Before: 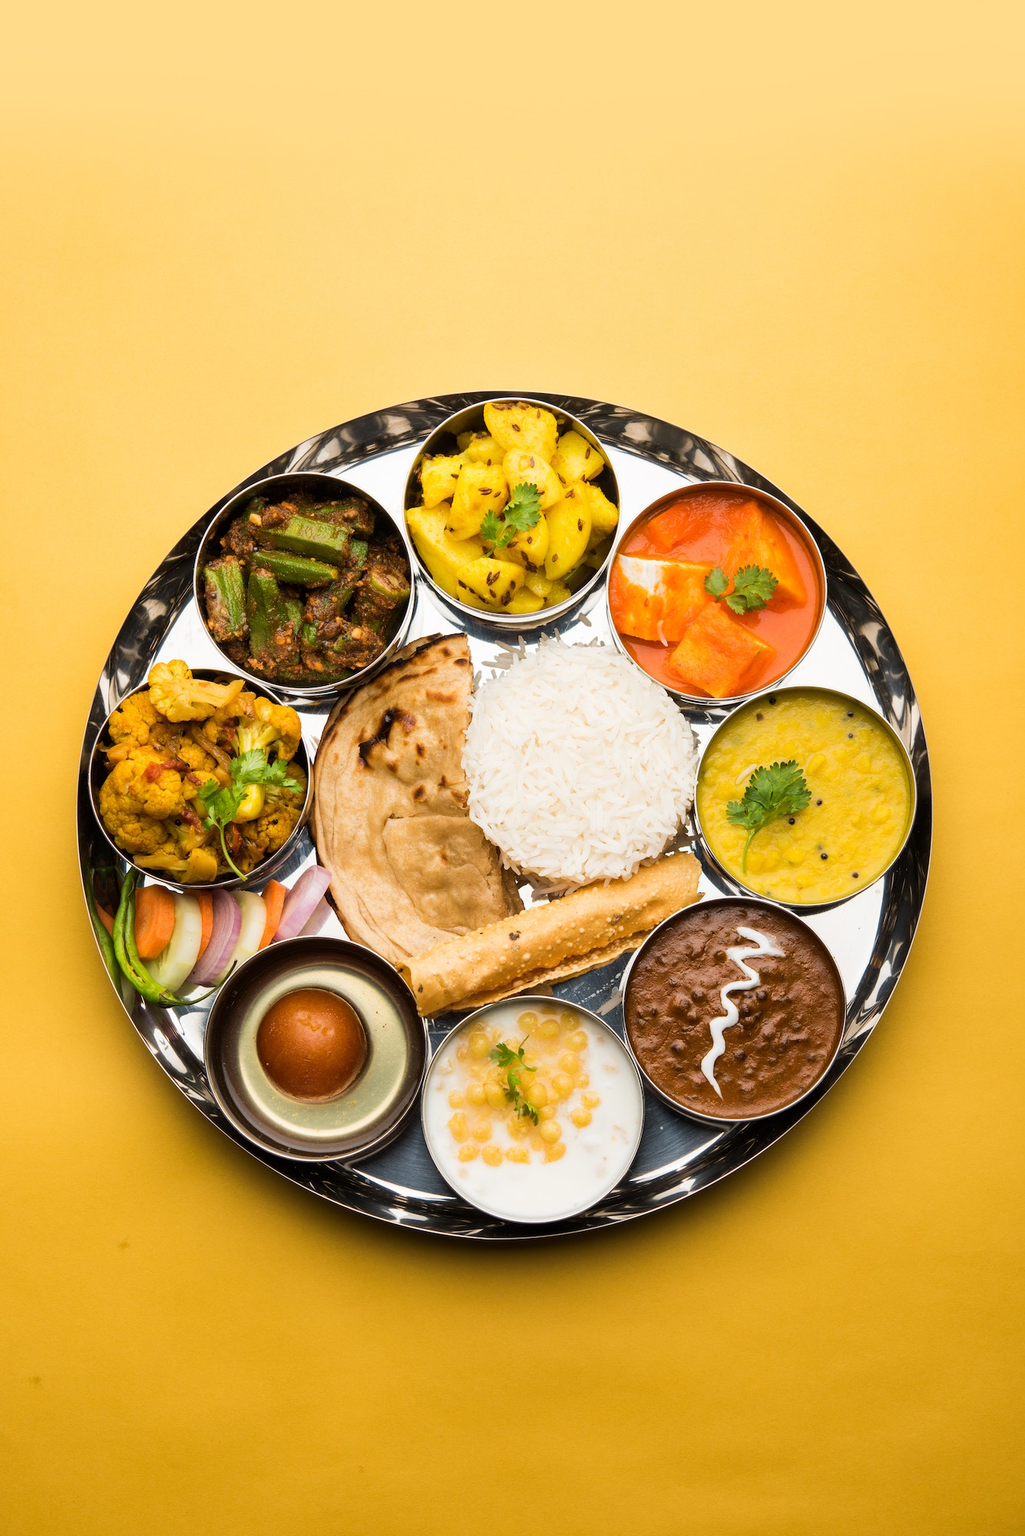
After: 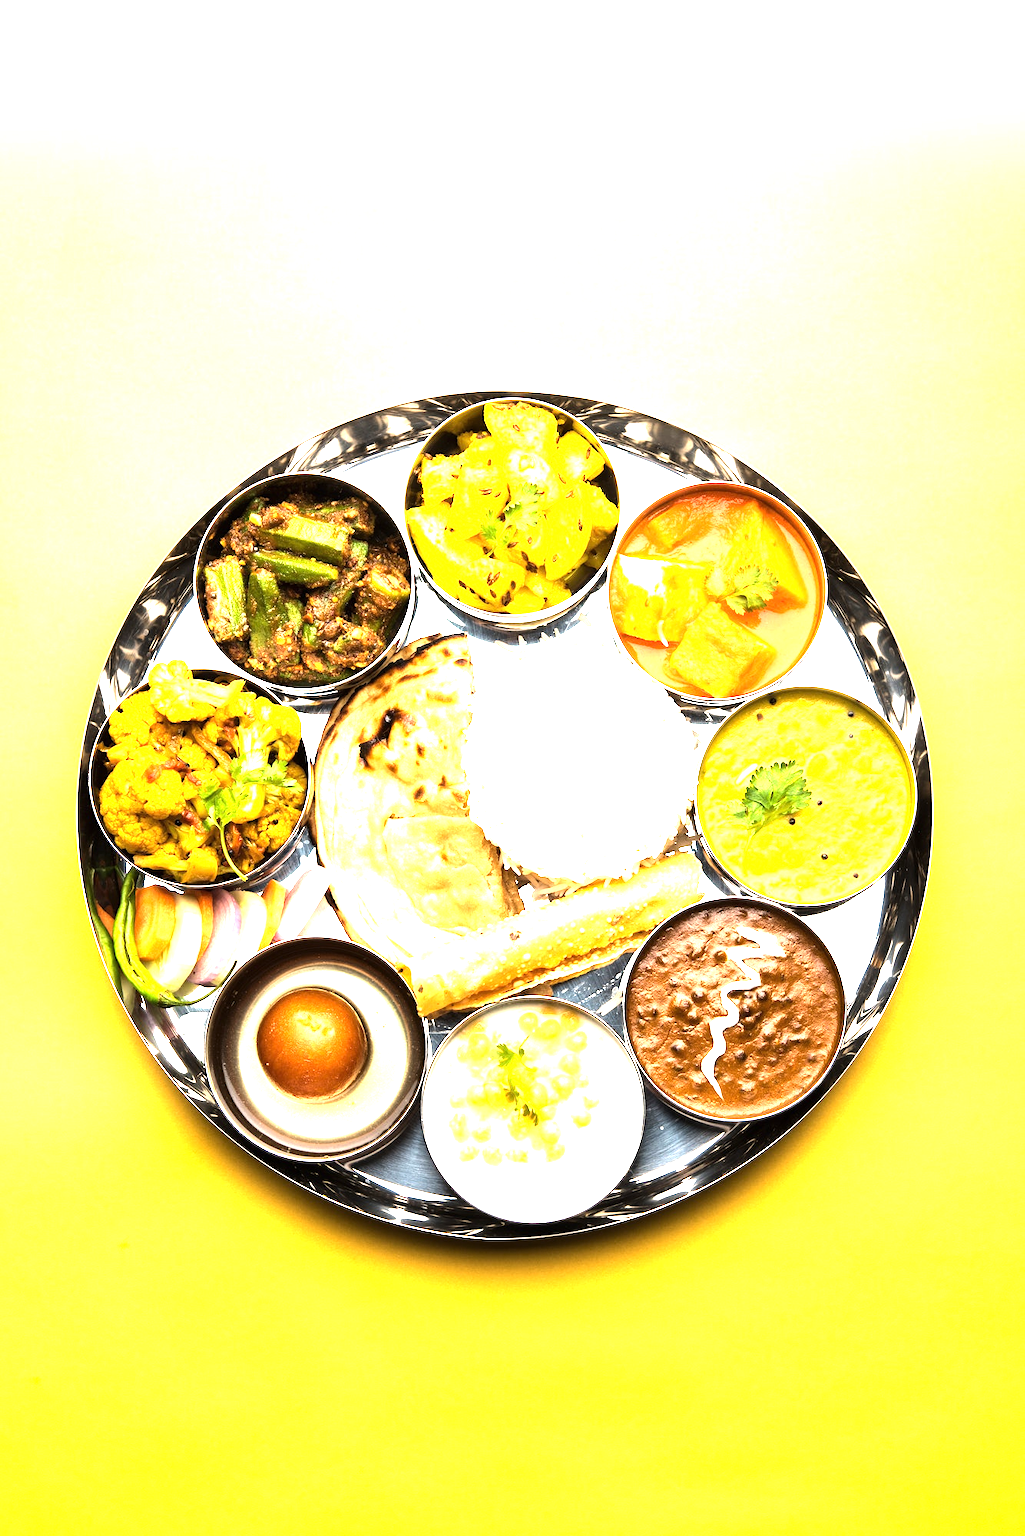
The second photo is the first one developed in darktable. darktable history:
tone equalizer: -8 EV -0.769 EV, -7 EV -0.735 EV, -6 EV -0.593 EV, -5 EV -0.402 EV, -3 EV 0.368 EV, -2 EV 0.6 EV, -1 EV 0.7 EV, +0 EV 0.739 EV, edges refinement/feathering 500, mask exposure compensation -1.57 EV, preserve details no
exposure: black level correction 0, exposure 1.468 EV, compensate highlight preservation false
